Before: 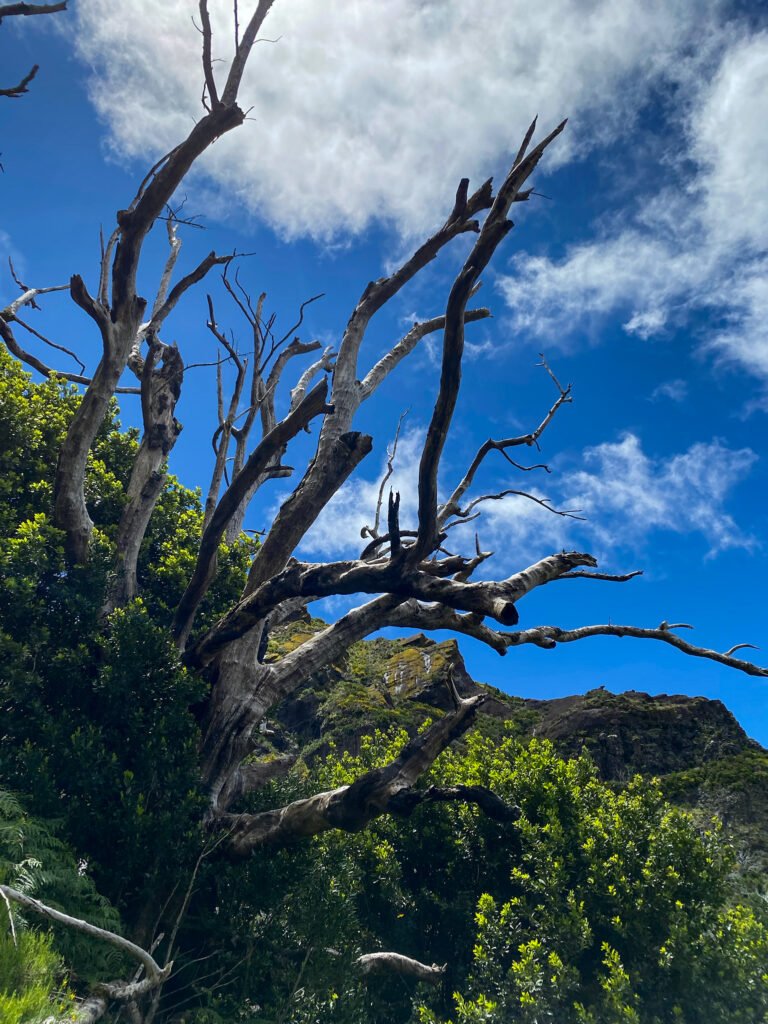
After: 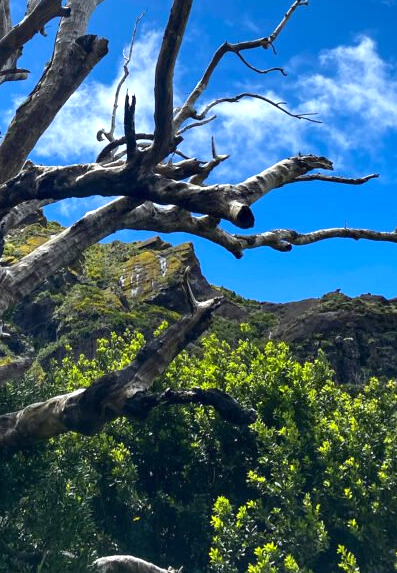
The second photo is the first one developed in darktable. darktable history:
white balance: red 0.982, blue 1.018
crop: left 34.479%, top 38.822%, right 13.718%, bottom 5.172%
exposure: exposure 0.574 EV, compensate highlight preservation false
